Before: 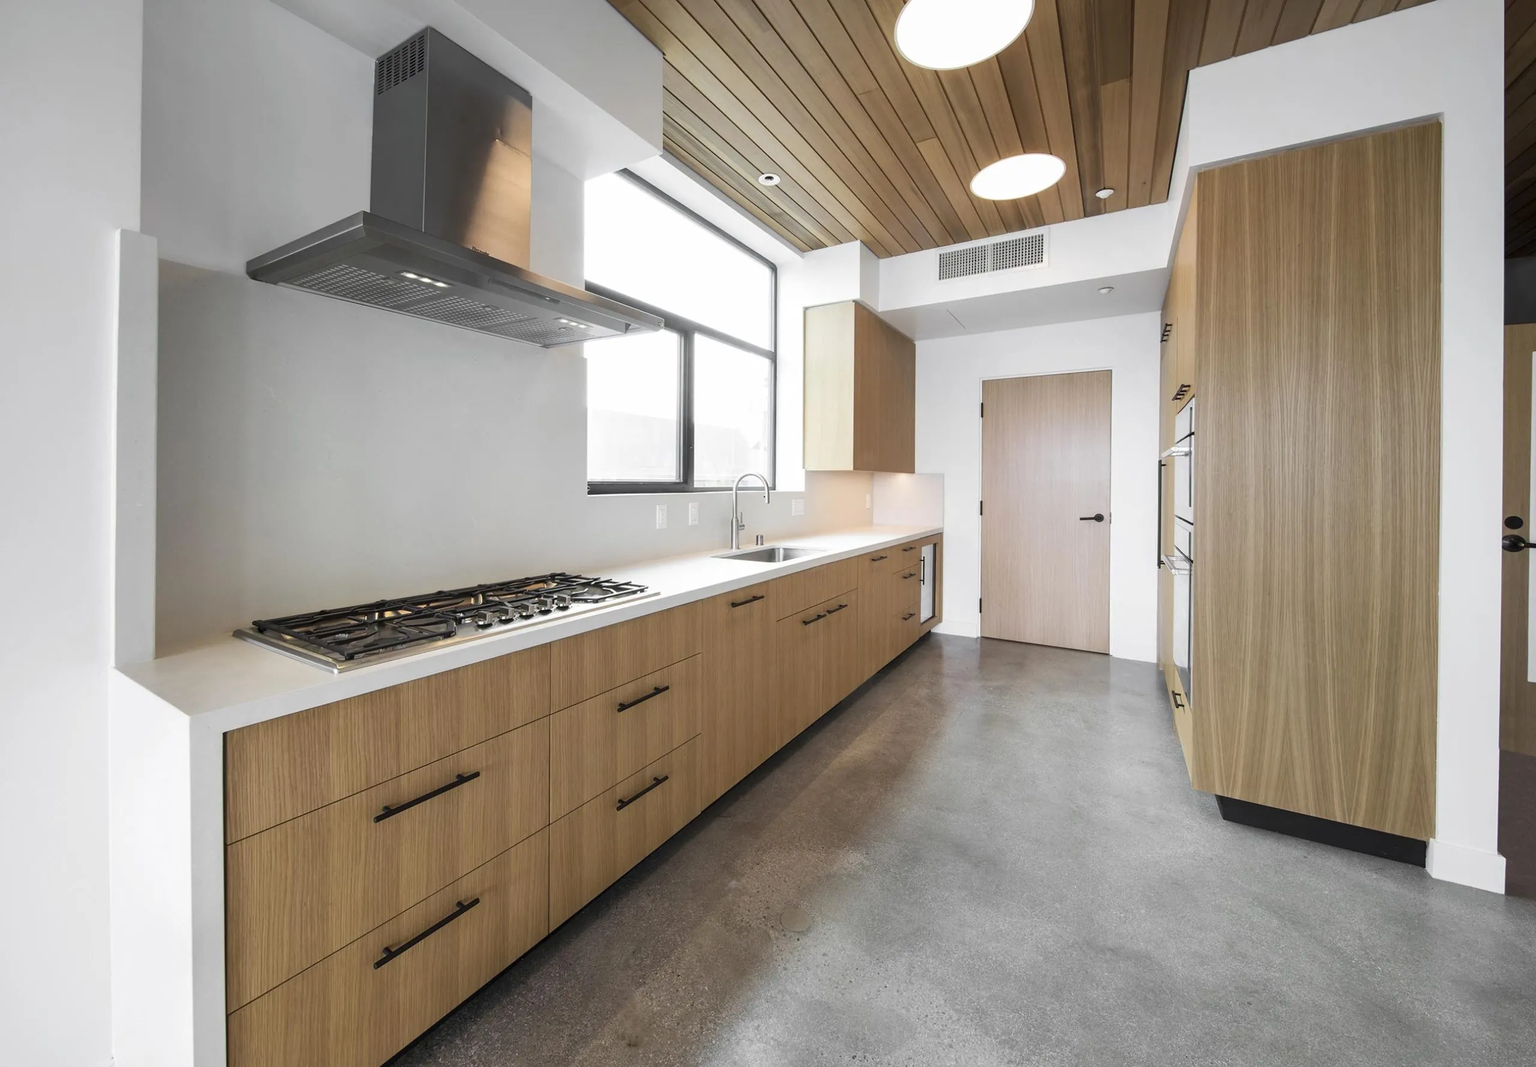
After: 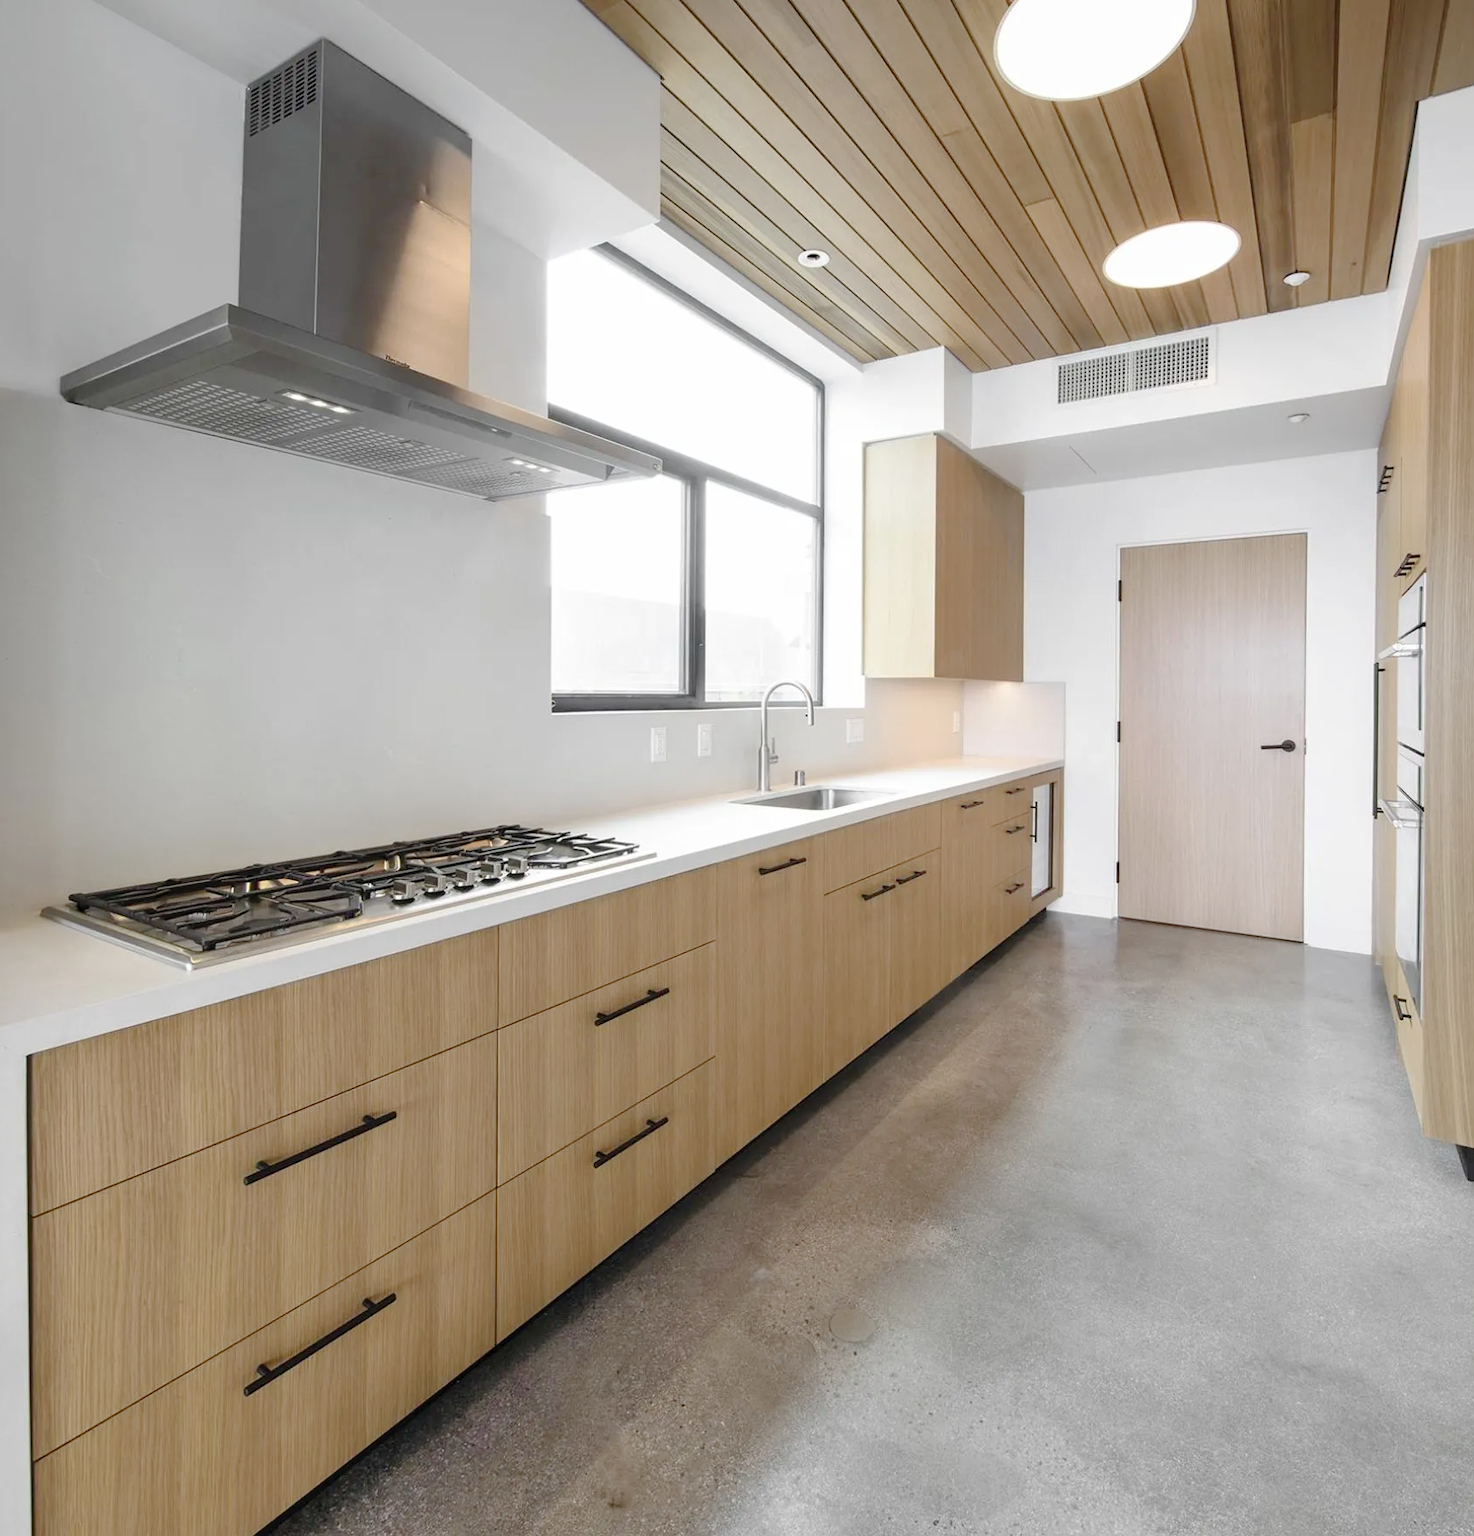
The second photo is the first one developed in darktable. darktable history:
tone curve: curves: ch0 [(0, 0) (0.003, 0.003) (0.011, 0.014) (0.025, 0.027) (0.044, 0.044) (0.069, 0.064) (0.1, 0.108) (0.136, 0.153) (0.177, 0.208) (0.224, 0.275) (0.277, 0.349) (0.335, 0.422) (0.399, 0.492) (0.468, 0.557) (0.543, 0.617) (0.623, 0.682) (0.709, 0.745) (0.801, 0.826) (0.898, 0.916) (1, 1)], preserve colors none
crop and rotate: left 13.342%, right 19.991%
